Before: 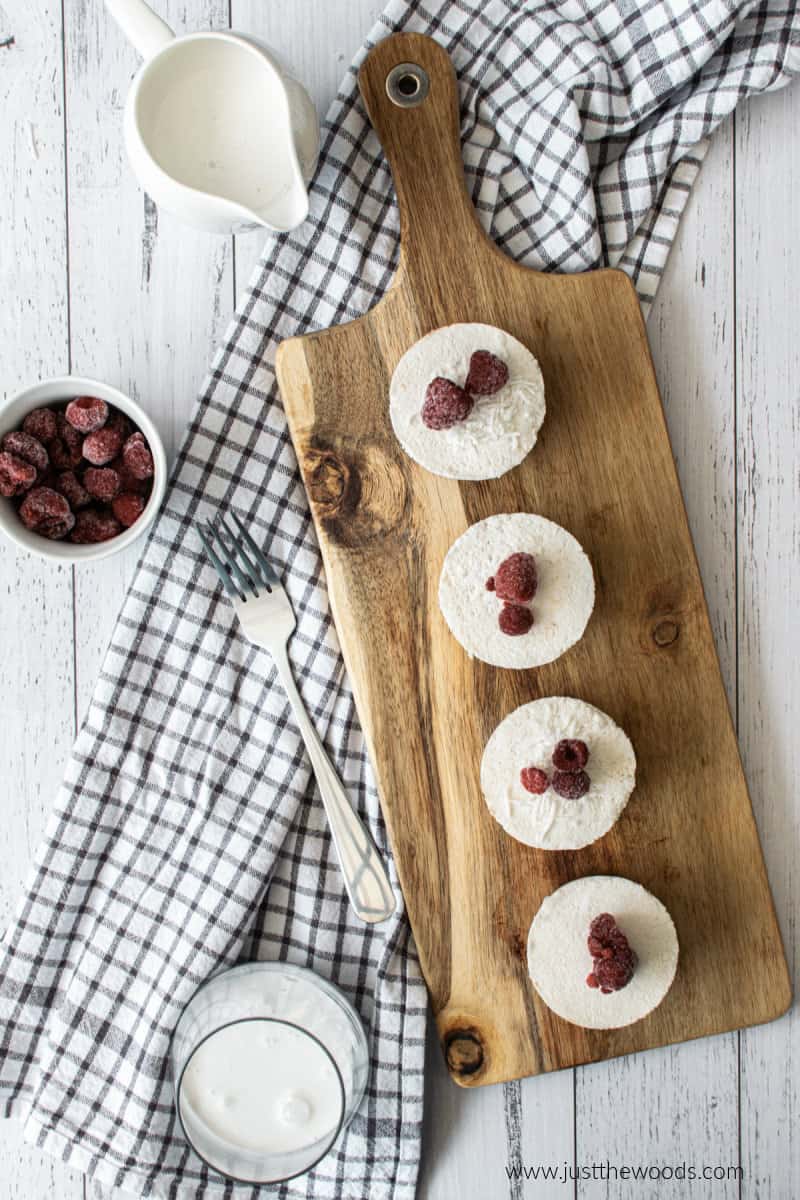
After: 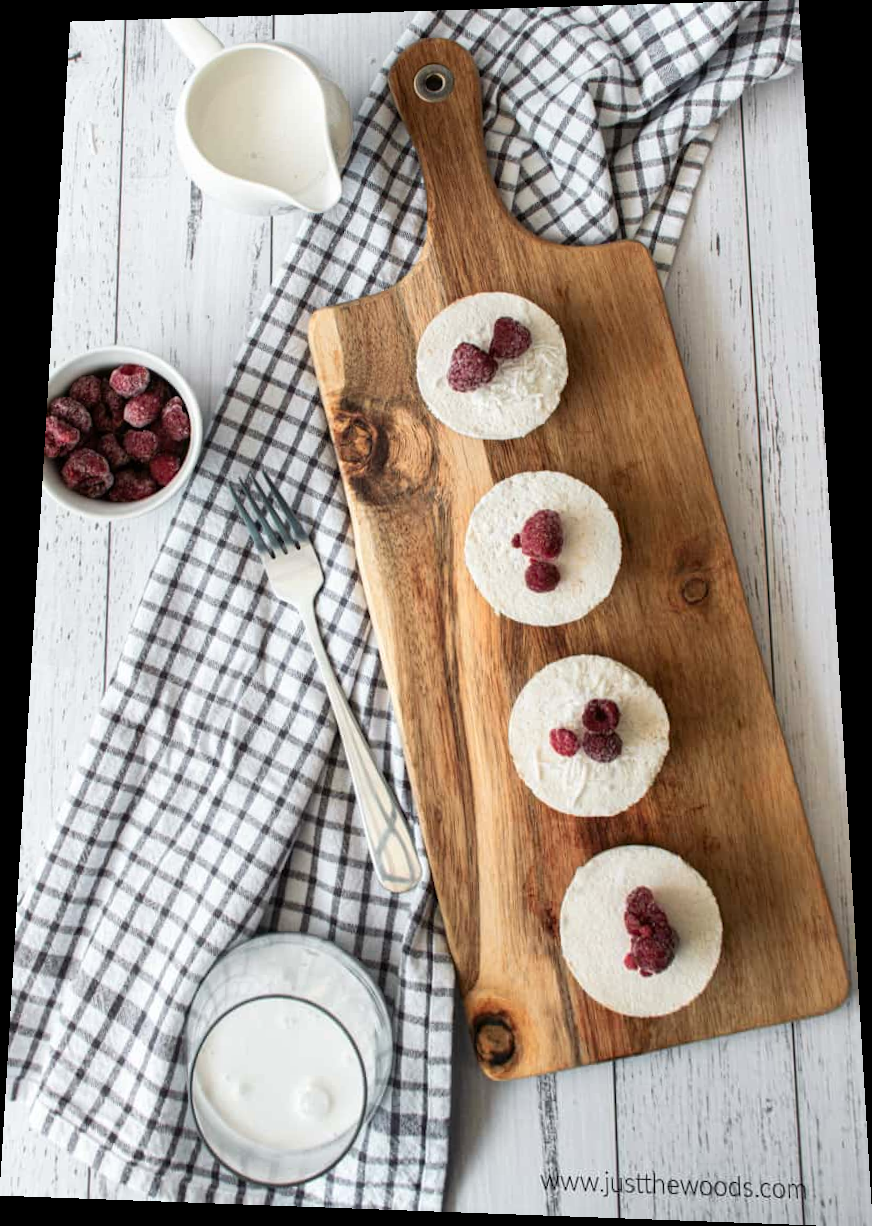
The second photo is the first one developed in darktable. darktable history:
color zones: curves: ch1 [(0.235, 0.558) (0.75, 0.5)]; ch2 [(0.25, 0.462) (0.749, 0.457)], mix 40.67%
rotate and perspective: rotation 0.128°, lens shift (vertical) -0.181, lens shift (horizontal) -0.044, shear 0.001, automatic cropping off
white balance: red 1, blue 1
